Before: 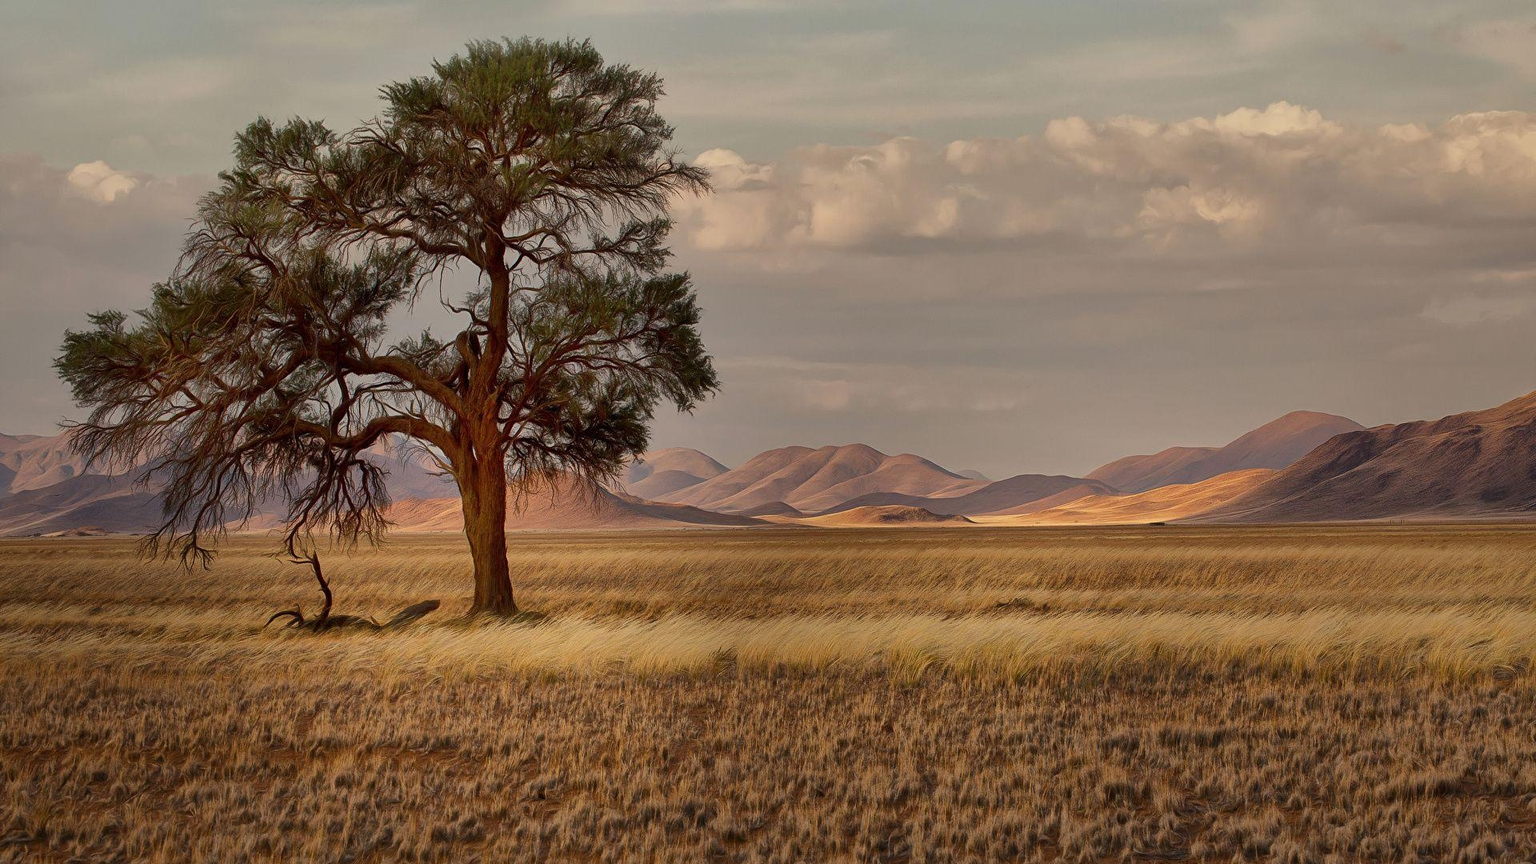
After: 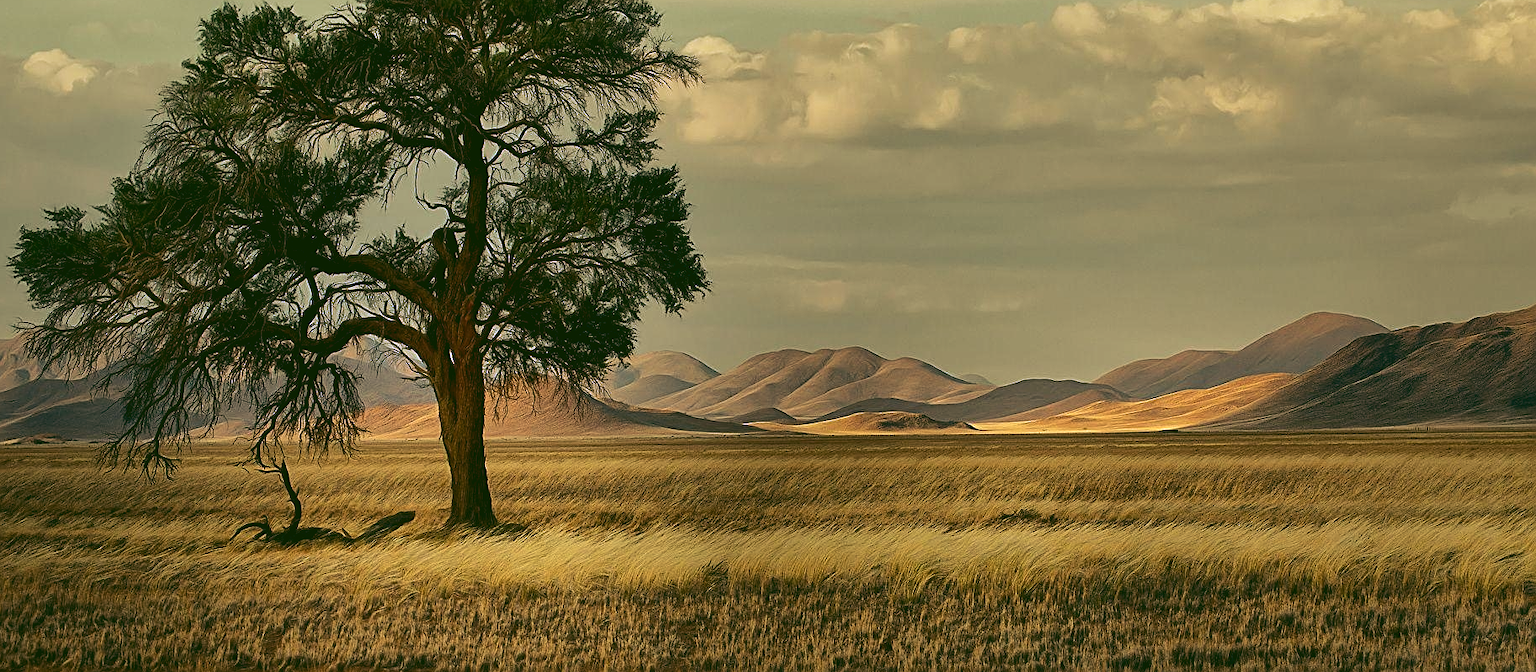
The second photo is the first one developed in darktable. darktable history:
sharpen: on, module defaults
rgb curve: curves: ch0 [(0.123, 0.061) (0.995, 0.887)]; ch1 [(0.06, 0.116) (1, 0.906)]; ch2 [(0, 0) (0.824, 0.69) (1, 1)], mode RGB, independent channels, compensate middle gray true
tone equalizer: -8 EV -0.75 EV, -7 EV -0.7 EV, -6 EV -0.6 EV, -5 EV -0.4 EV, -3 EV 0.4 EV, -2 EV 0.6 EV, -1 EV 0.7 EV, +0 EV 0.75 EV, edges refinement/feathering 500, mask exposure compensation -1.57 EV, preserve details no
crop and rotate: left 2.991%, top 13.302%, right 1.981%, bottom 12.636%
